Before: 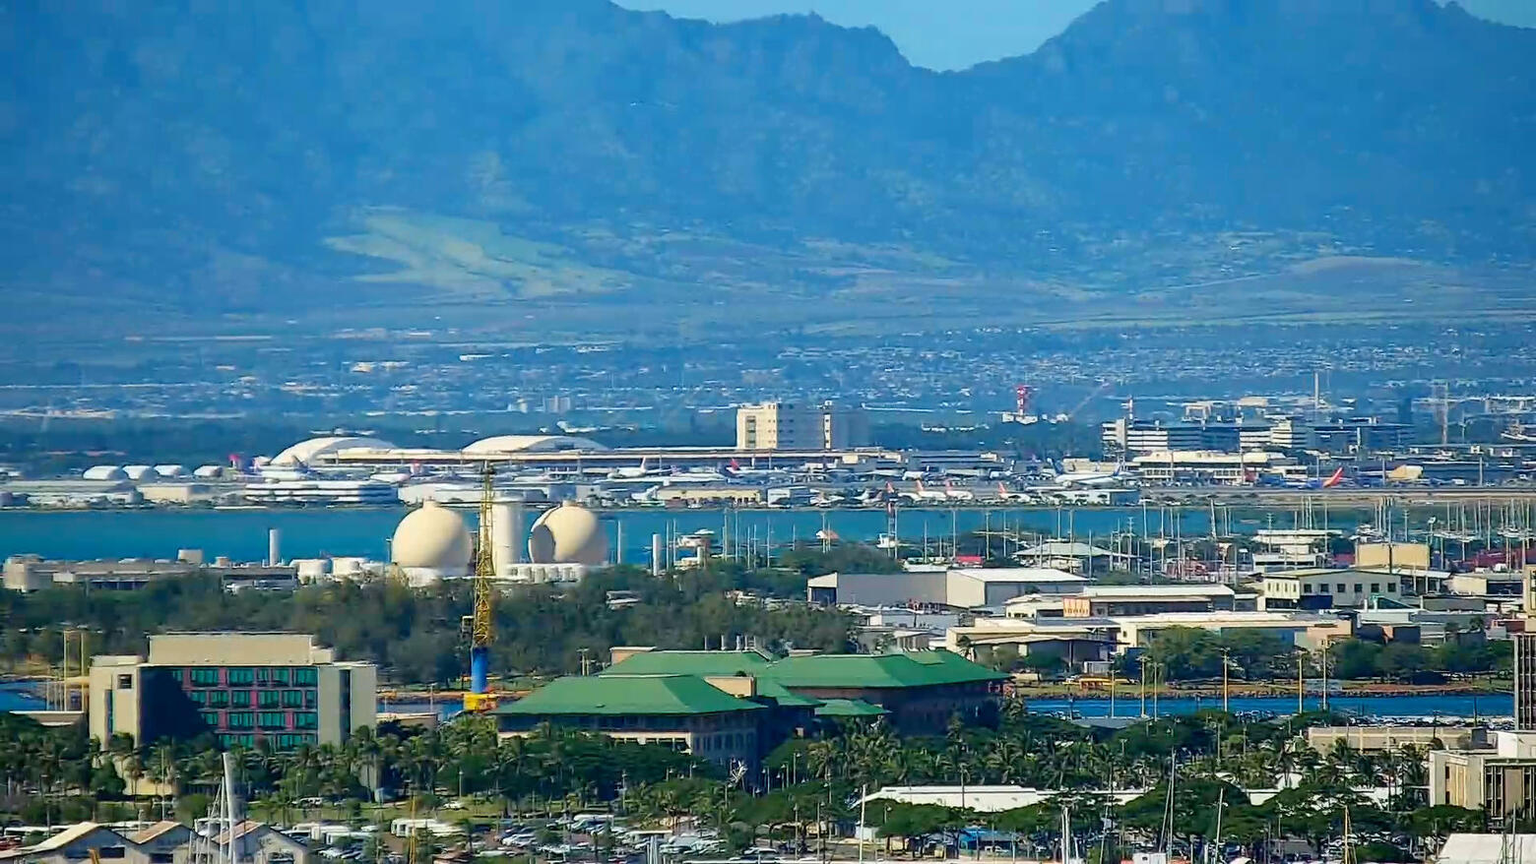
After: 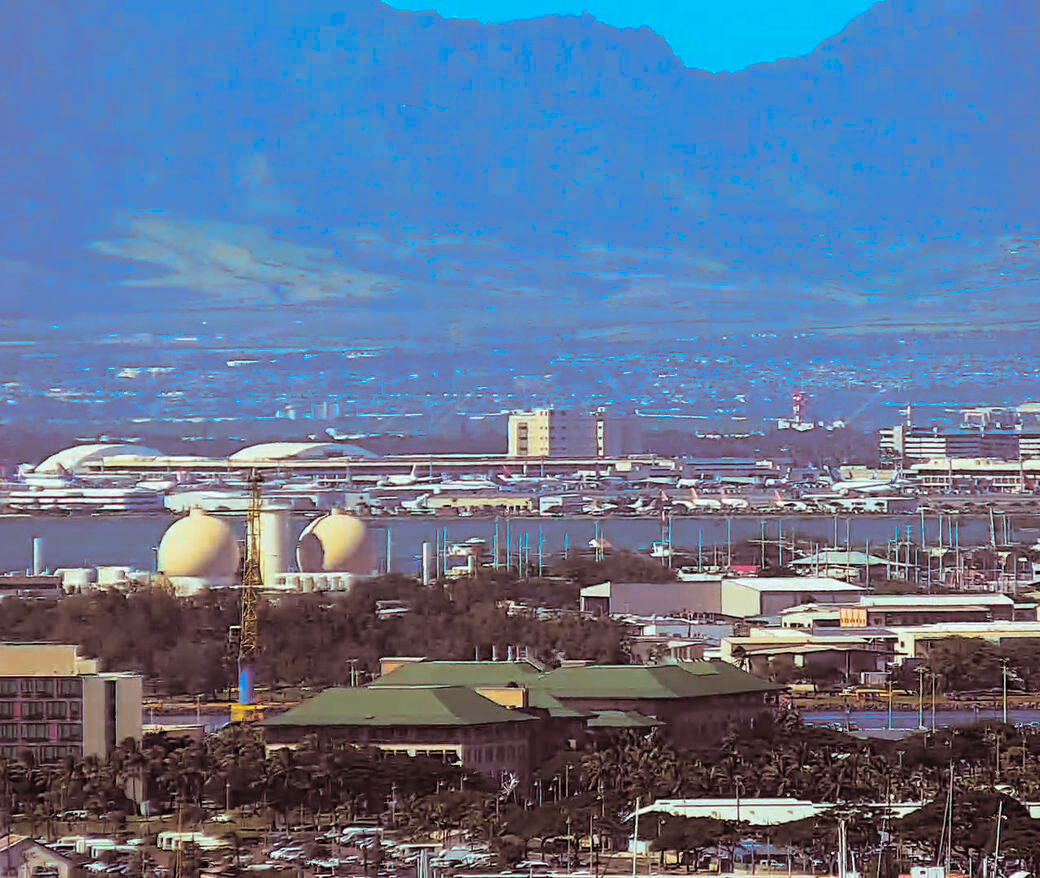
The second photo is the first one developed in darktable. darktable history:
split-toning: shadows › saturation 0.3, highlights › hue 180°, highlights › saturation 0.3, compress 0%
crop and rotate: left 15.446%, right 17.836%
color balance rgb: linear chroma grading › global chroma 23.15%, perceptual saturation grading › global saturation 28.7%, perceptual saturation grading › mid-tones 12.04%, perceptual saturation grading › shadows 10.19%, global vibrance 22.22%
